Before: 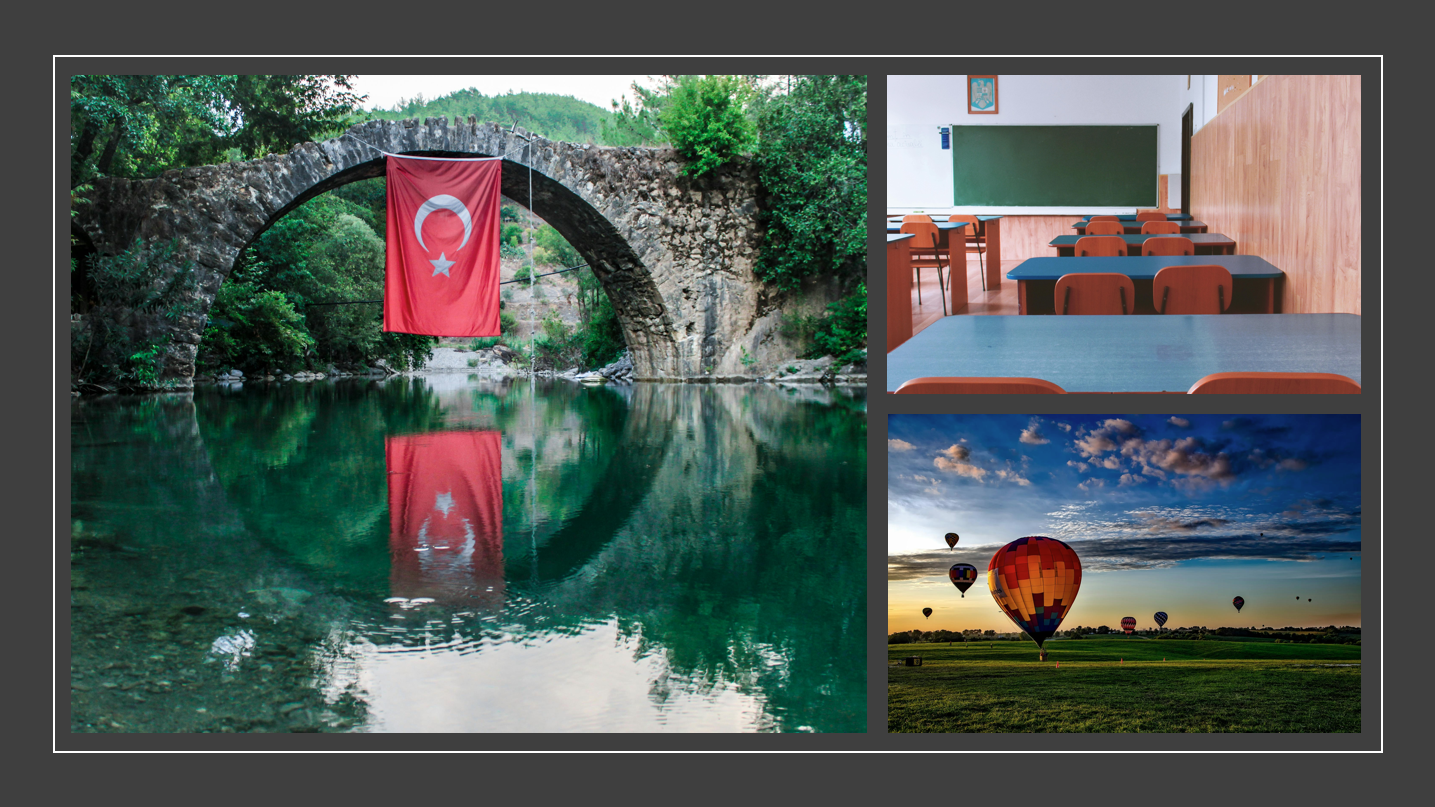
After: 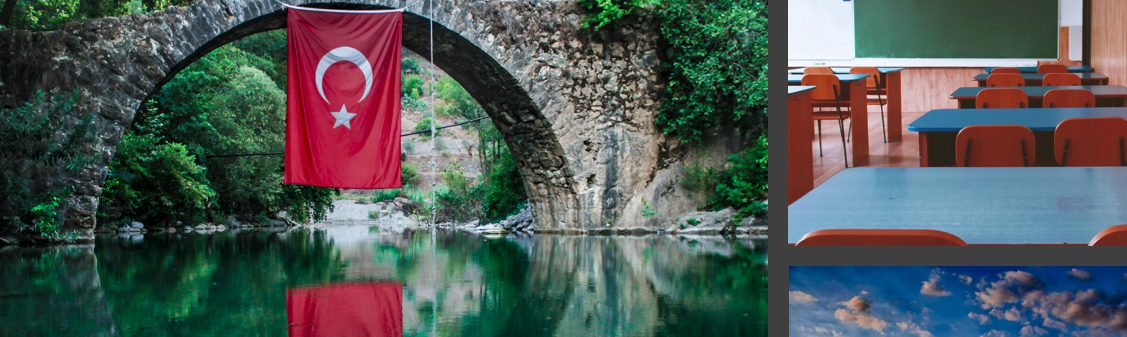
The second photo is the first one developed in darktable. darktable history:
color zones: curves: ch0 [(0.11, 0.396) (0.195, 0.36) (0.25, 0.5) (0.303, 0.412) (0.357, 0.544) (0.75, 0.5) (0.967, 0.328)]; ch1 [(0, 0.468) (0.112, 0.512) (0.202, 0.6) (0.25, 0.5) (0.307, 0.352) (0.357, 0.544) (0.75, 0.5) (0.963, 0.524)]
crop: left 6.928%, top 18.423%, right 14.511%, bottom 39.705%
